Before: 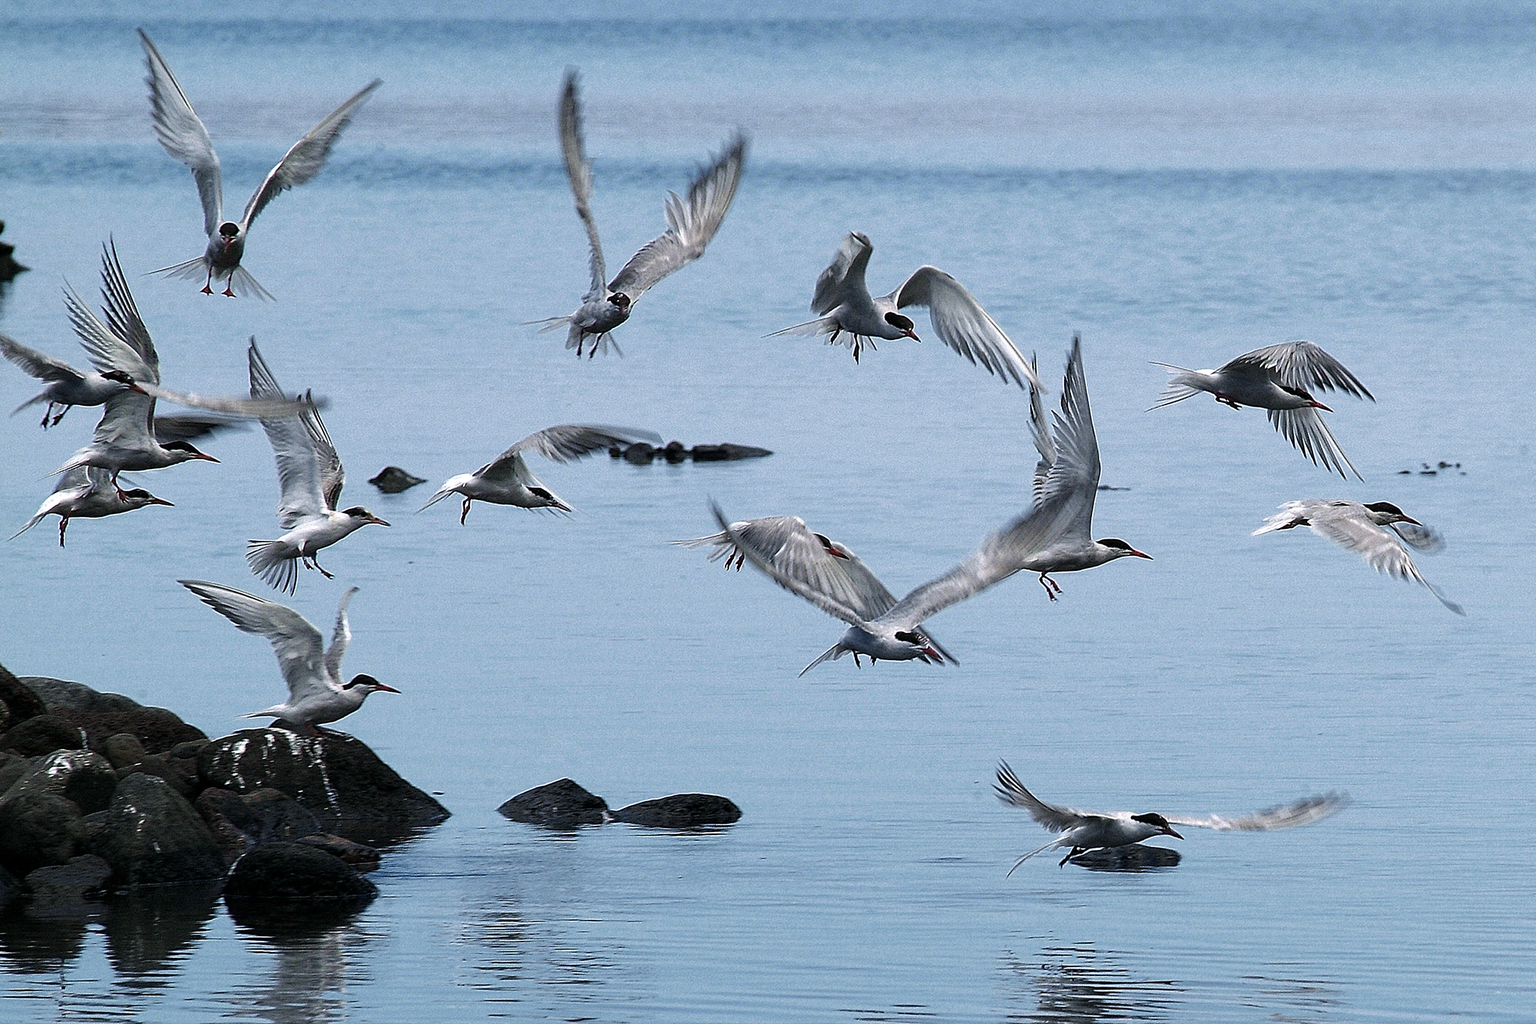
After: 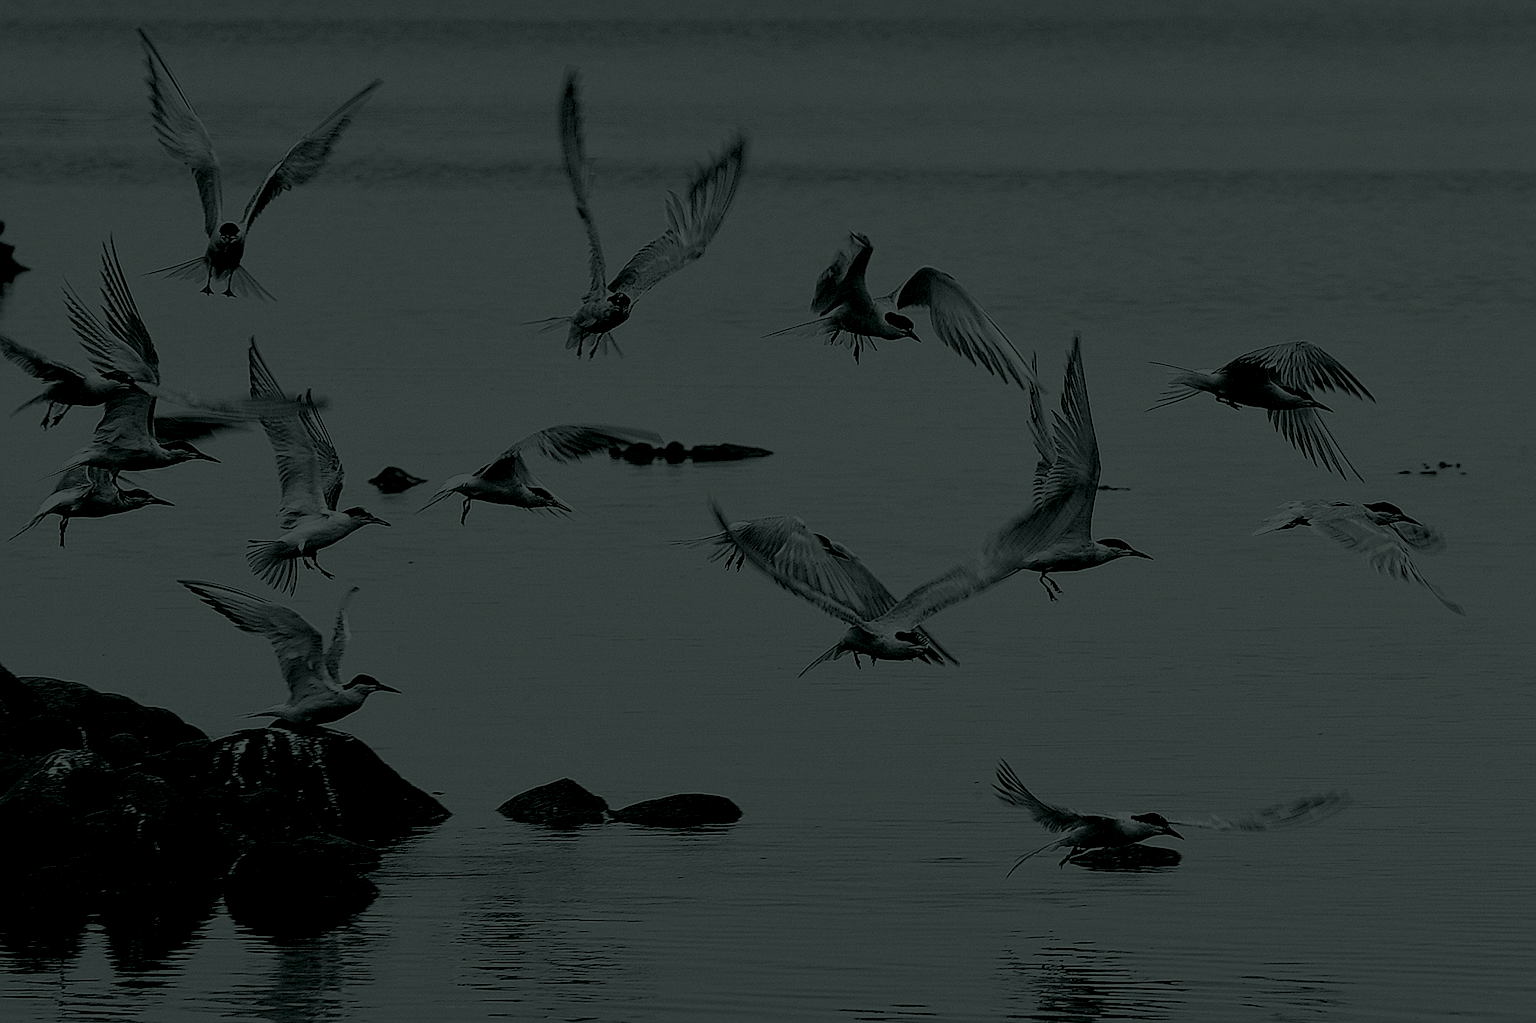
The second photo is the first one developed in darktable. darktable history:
color zones: curves: ch0 [(0, 0.5) (0.125, 0.4) (0.25, 0.5) (0.375, 0.4) (0.5, 0.4) (0.625, 0.6) (0.75, 0.6) (0.875, 0.5)]; ch1 [(0, 0.35) (0.125, 0.45) (0.25, 0.35) (0.375, 0.35) (0.5, 0.35) (0.625, 0.35) (0.75, 0.45) (0.875, 0.35)]; ch2 [(0, 0.6) (0.125, 0.5) (0.25, 0.5) (0.375, 0.6) (0.5, 0.6) (0.625, 0.5) (0.75, 0.5) (0.875, 0.5)]
sharpen: amount 0.6
filmic rgb: black relative exposure -16 EV, white relative exposure 6.92 EV, hardness 4.7
tone equalizer: on, module defaults
colorize: hue 90°, saturation 19%, lightness 1.59%, version 1
